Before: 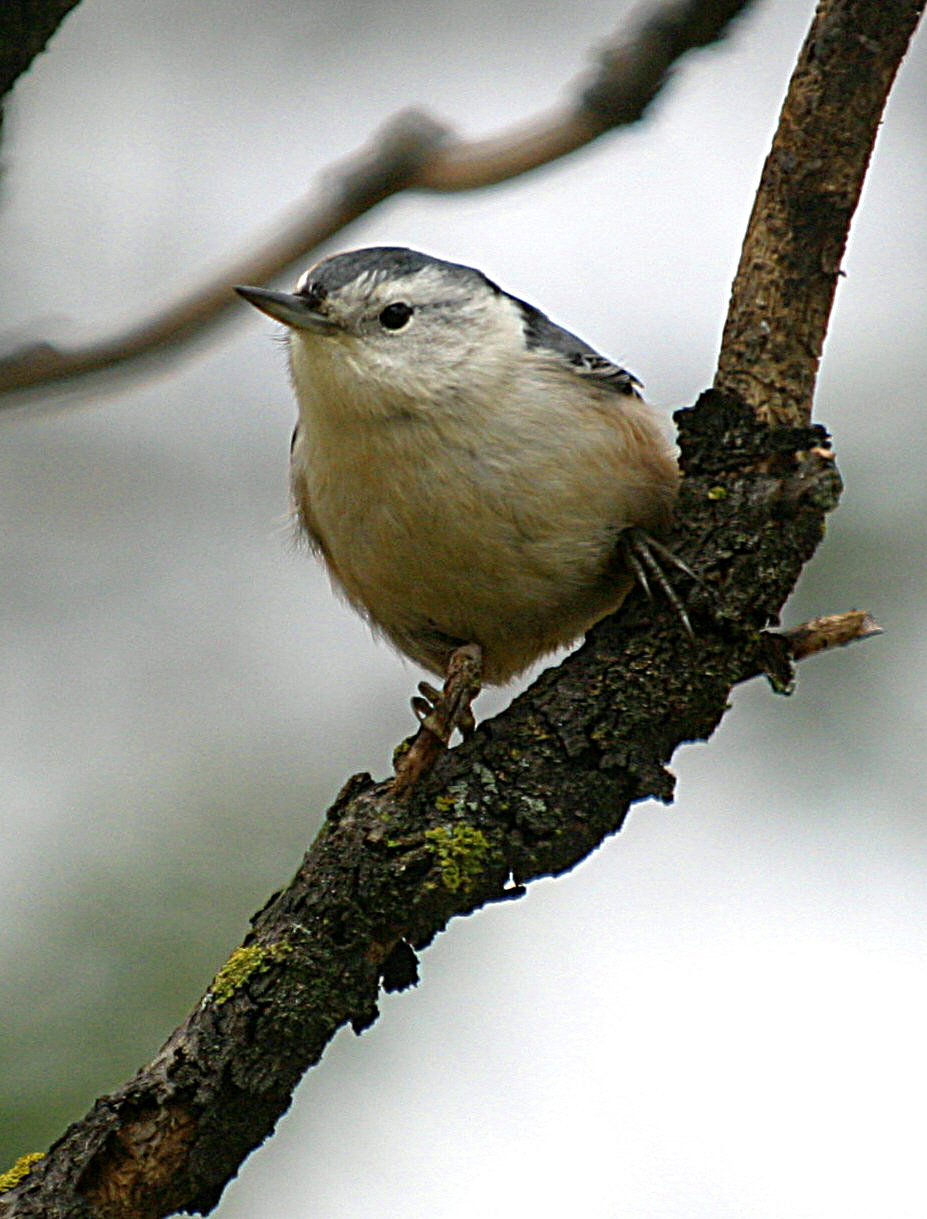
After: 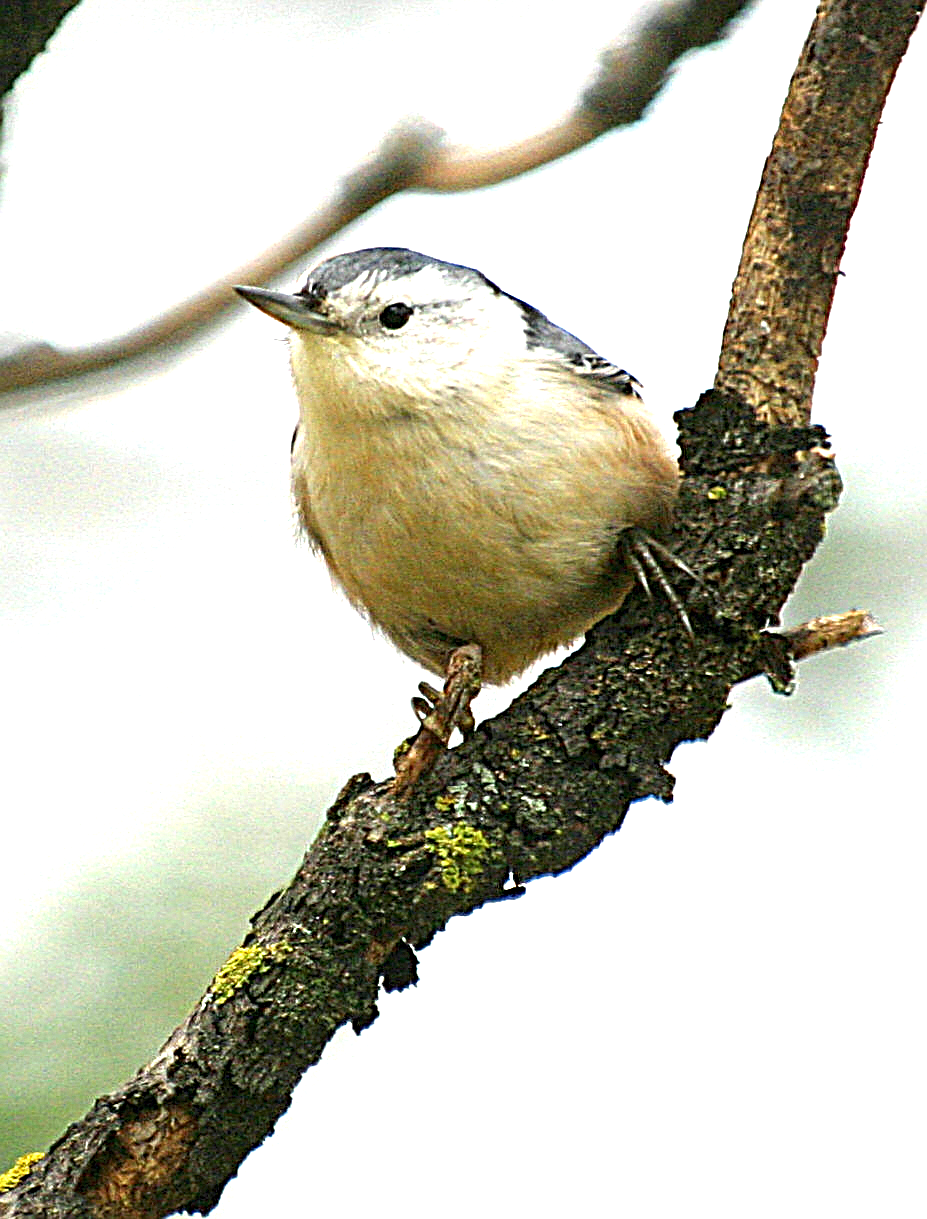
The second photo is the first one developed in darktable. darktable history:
sharpen: on, module defaults
exposure: black level correction 0, exposure 1.675 EV, compensate exposure bias true, compensate highlight preservation false
